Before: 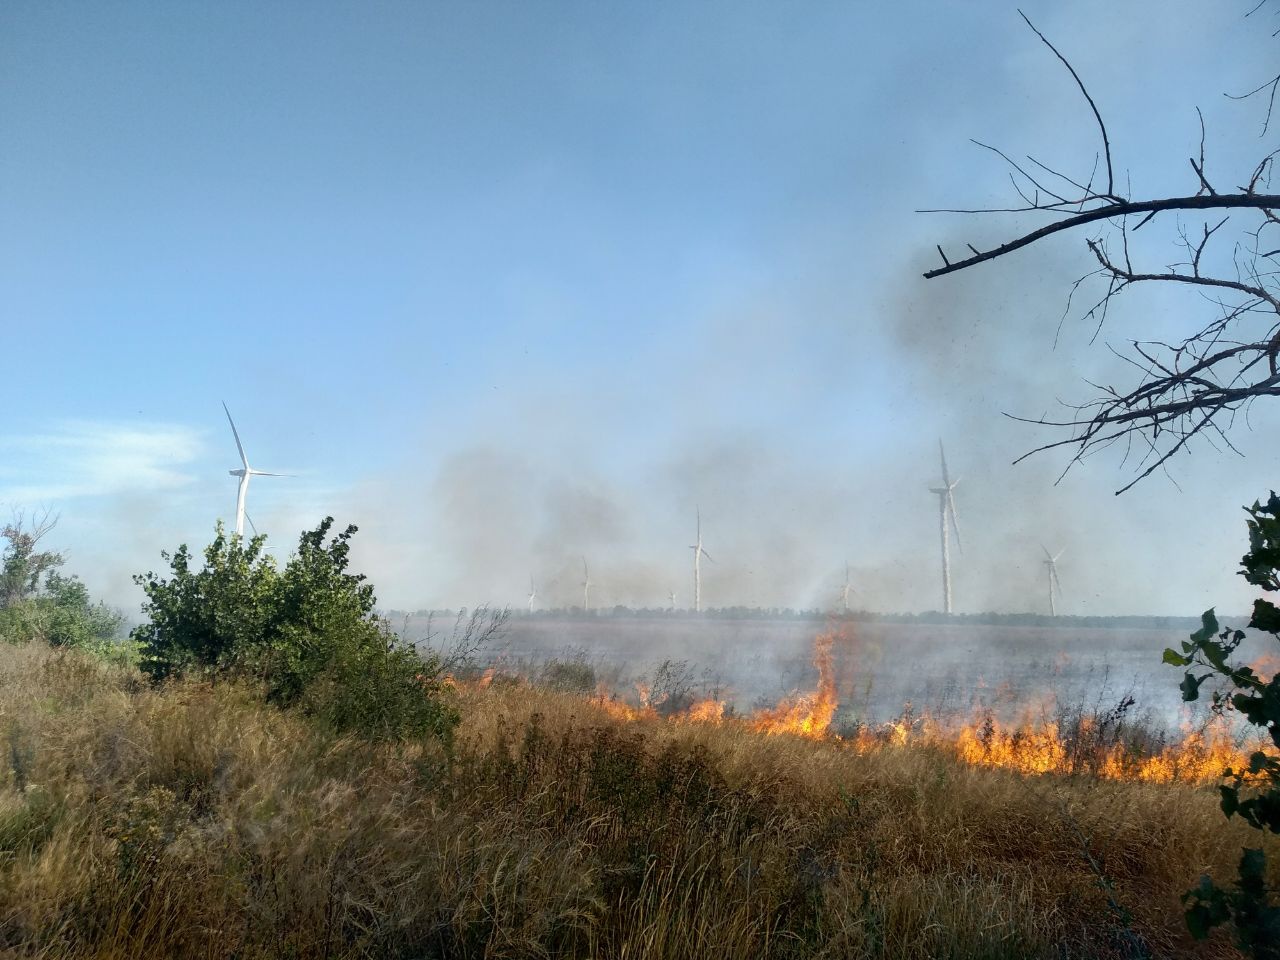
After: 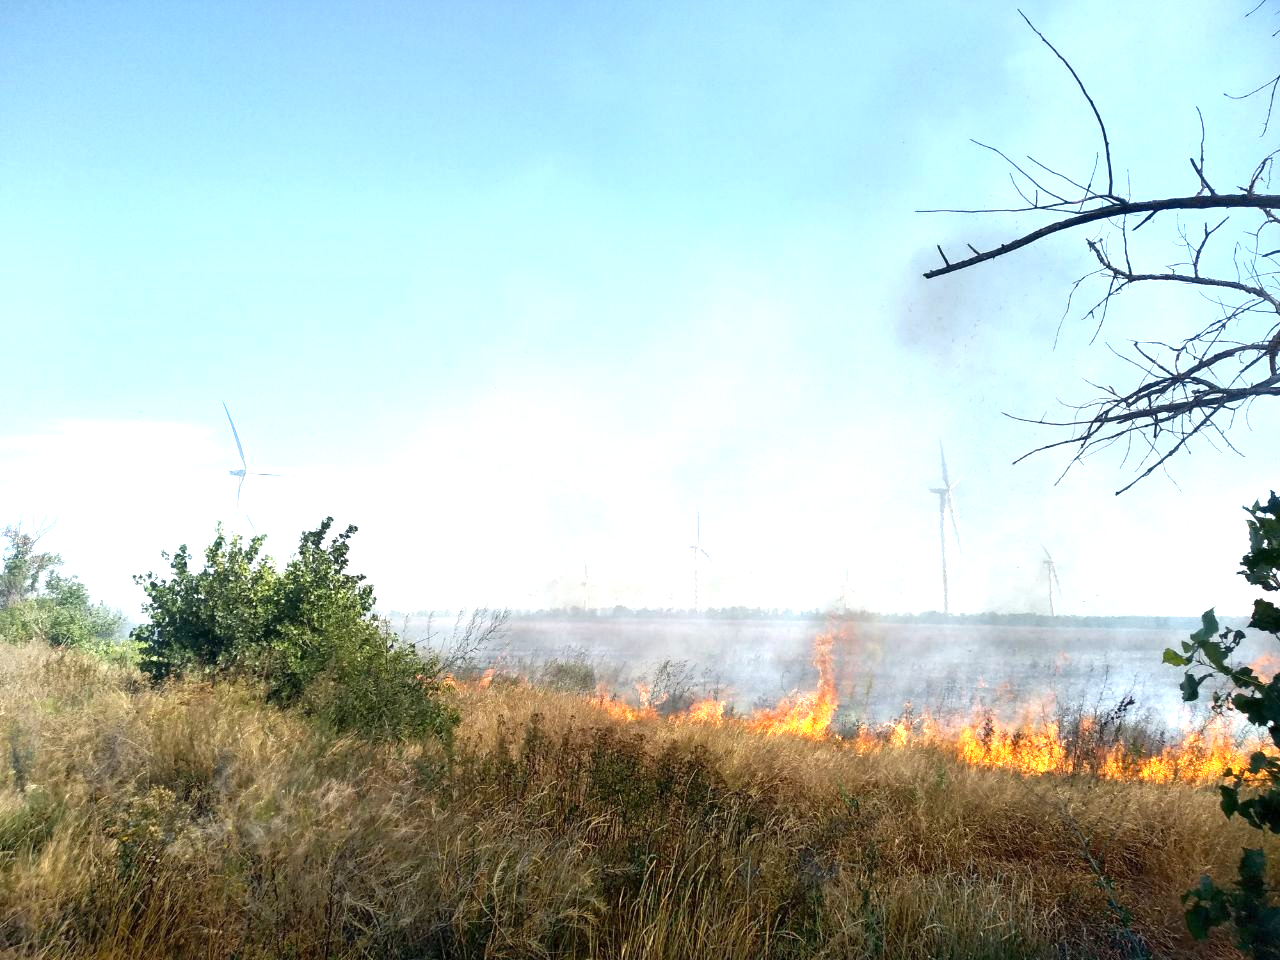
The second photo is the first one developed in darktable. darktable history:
exposure: exposure 1.134 EV, compensate highlight preservation false
tone equalizer: edges refinement/feathering 500, mask exposure compensation -1.57 EV, preserve details guided filter
